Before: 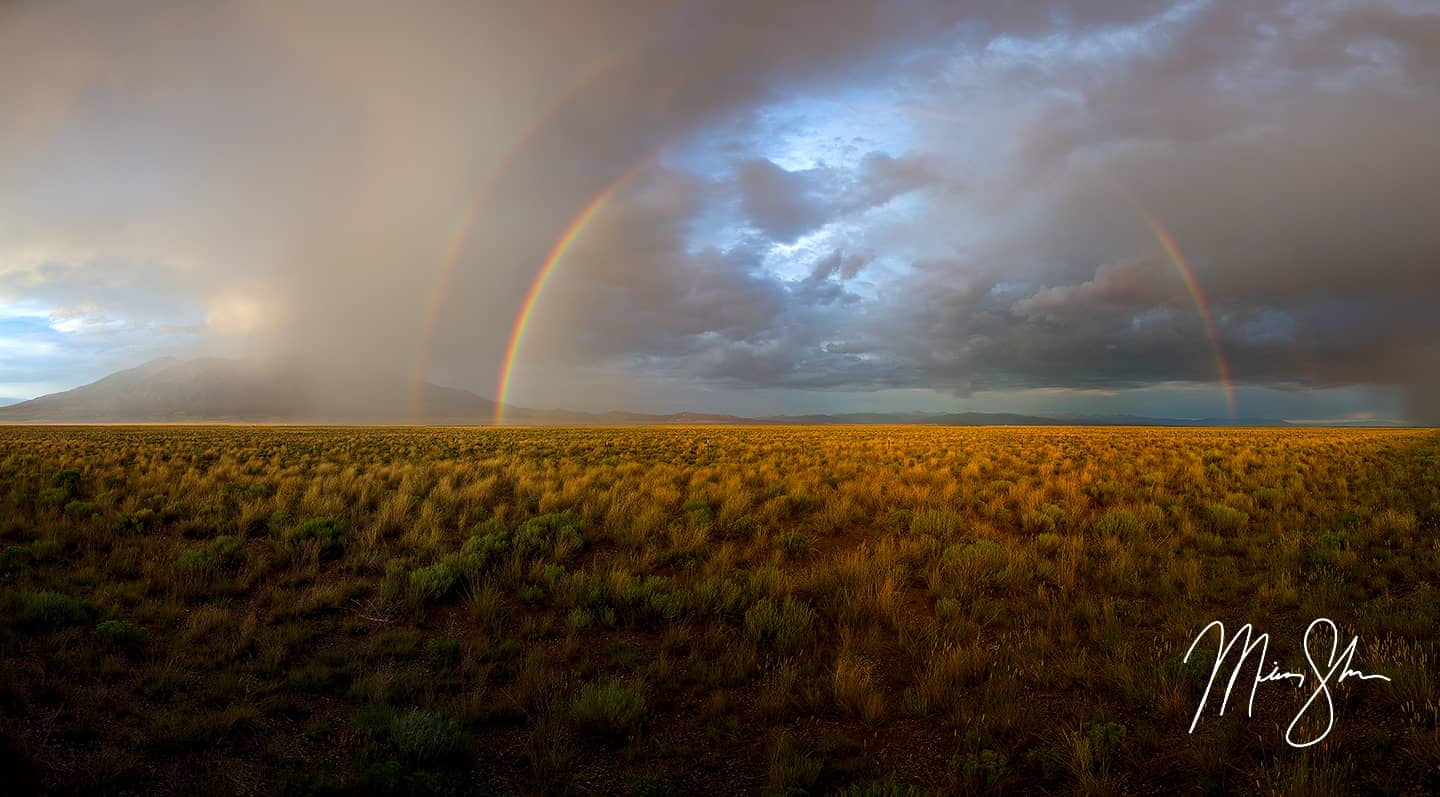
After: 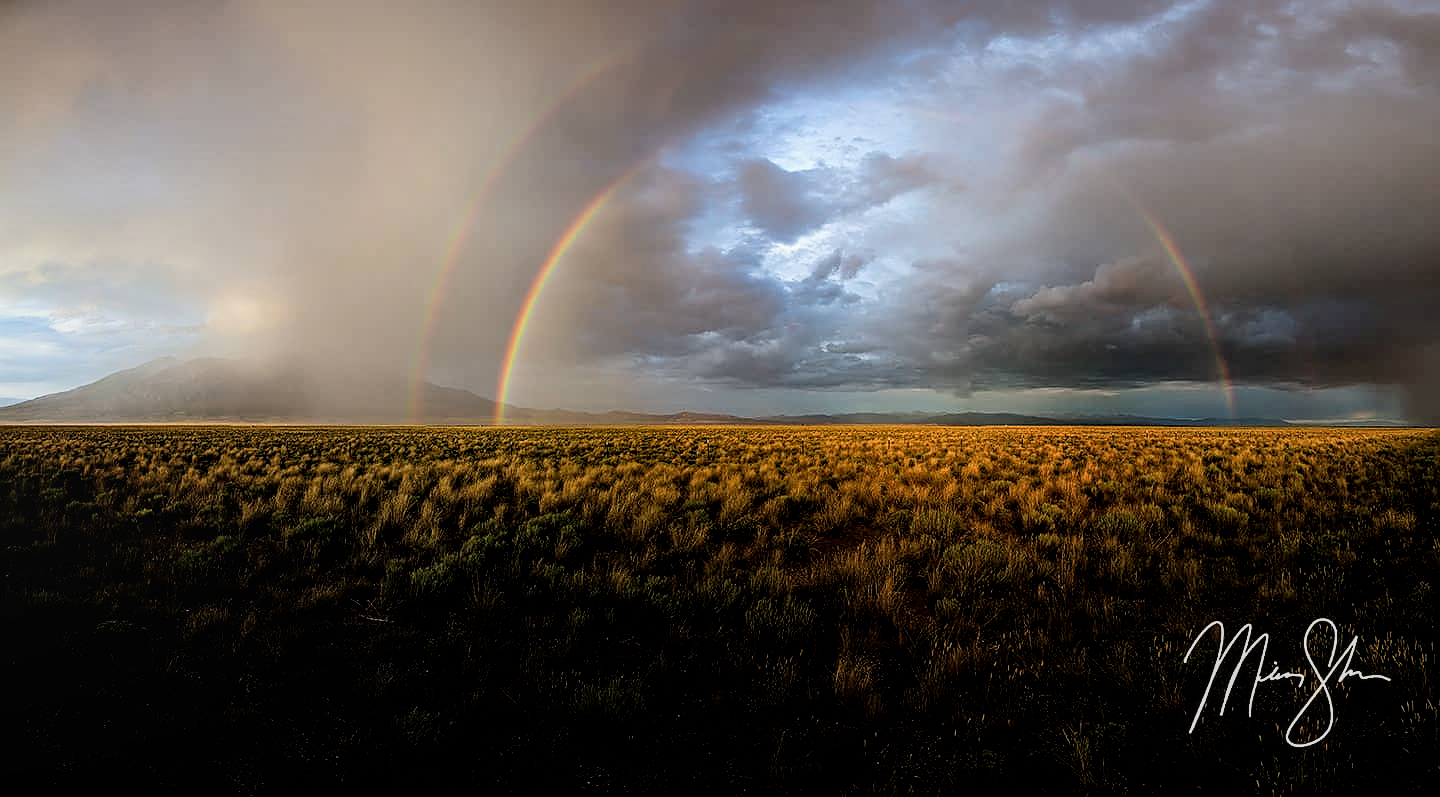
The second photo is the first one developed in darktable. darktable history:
sharpen: on, module defaults
filmic rgb: black relative exposure -5.02 EV, white relative exposure 3.53 EV, hardness 3.17, contrast 1.401, highlights saturation mix -49.29%
local contrast: on, module defaults
